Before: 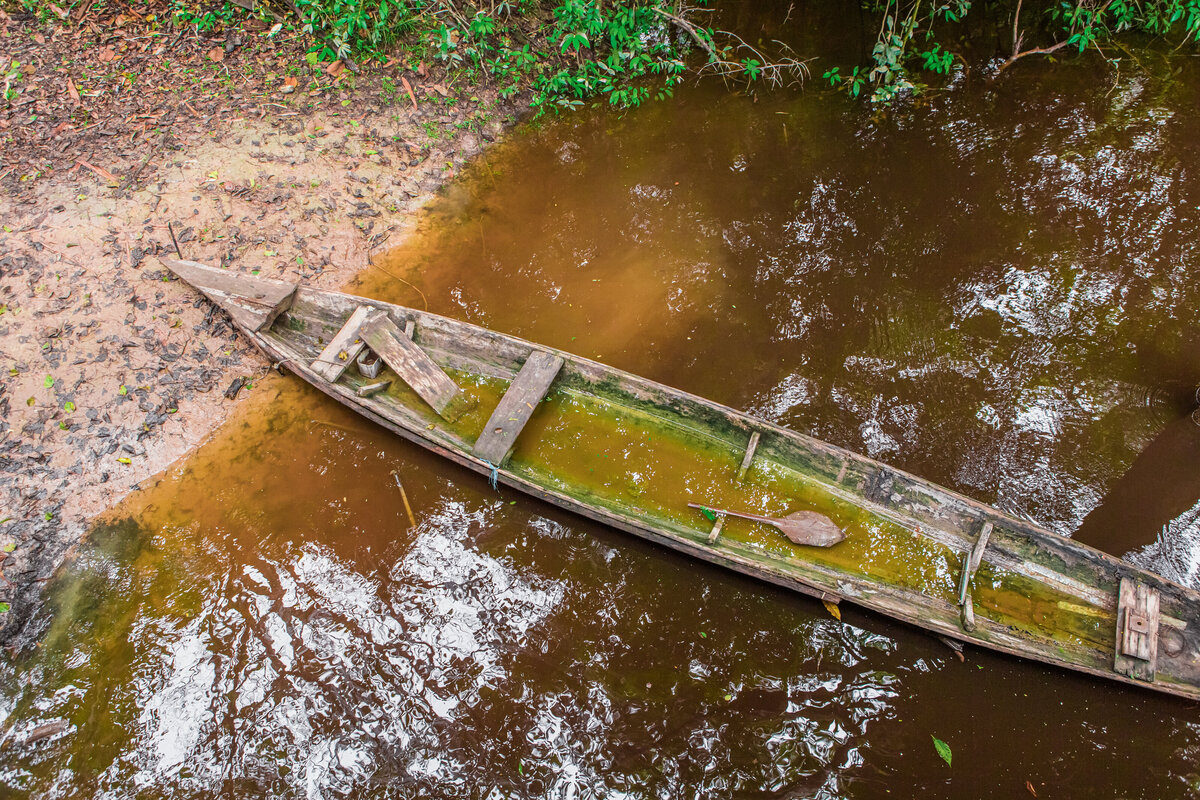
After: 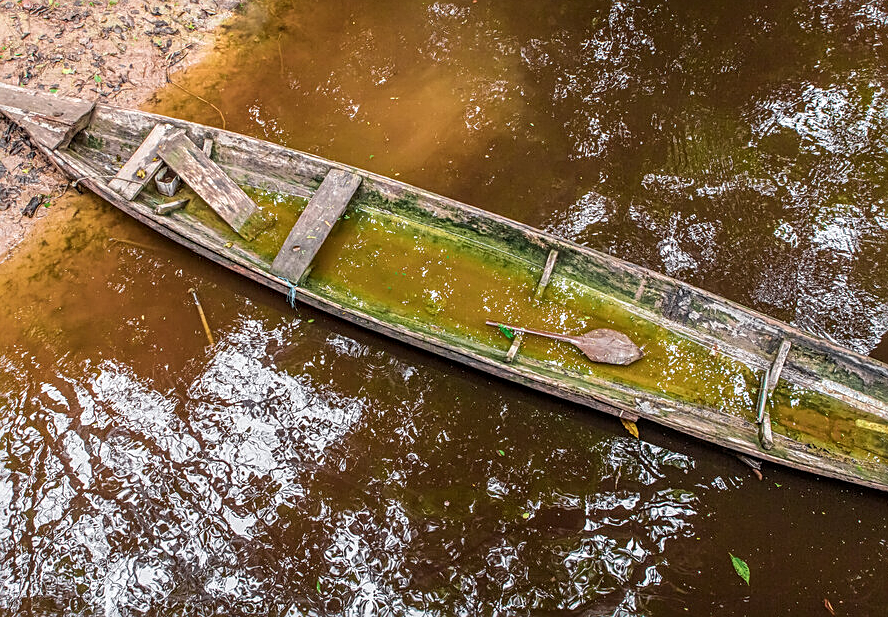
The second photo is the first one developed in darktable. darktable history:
local contrast: detail 130%
crop: left 16.871%, top 22.857%, right 9.116%
sharpen: on, module defaults
